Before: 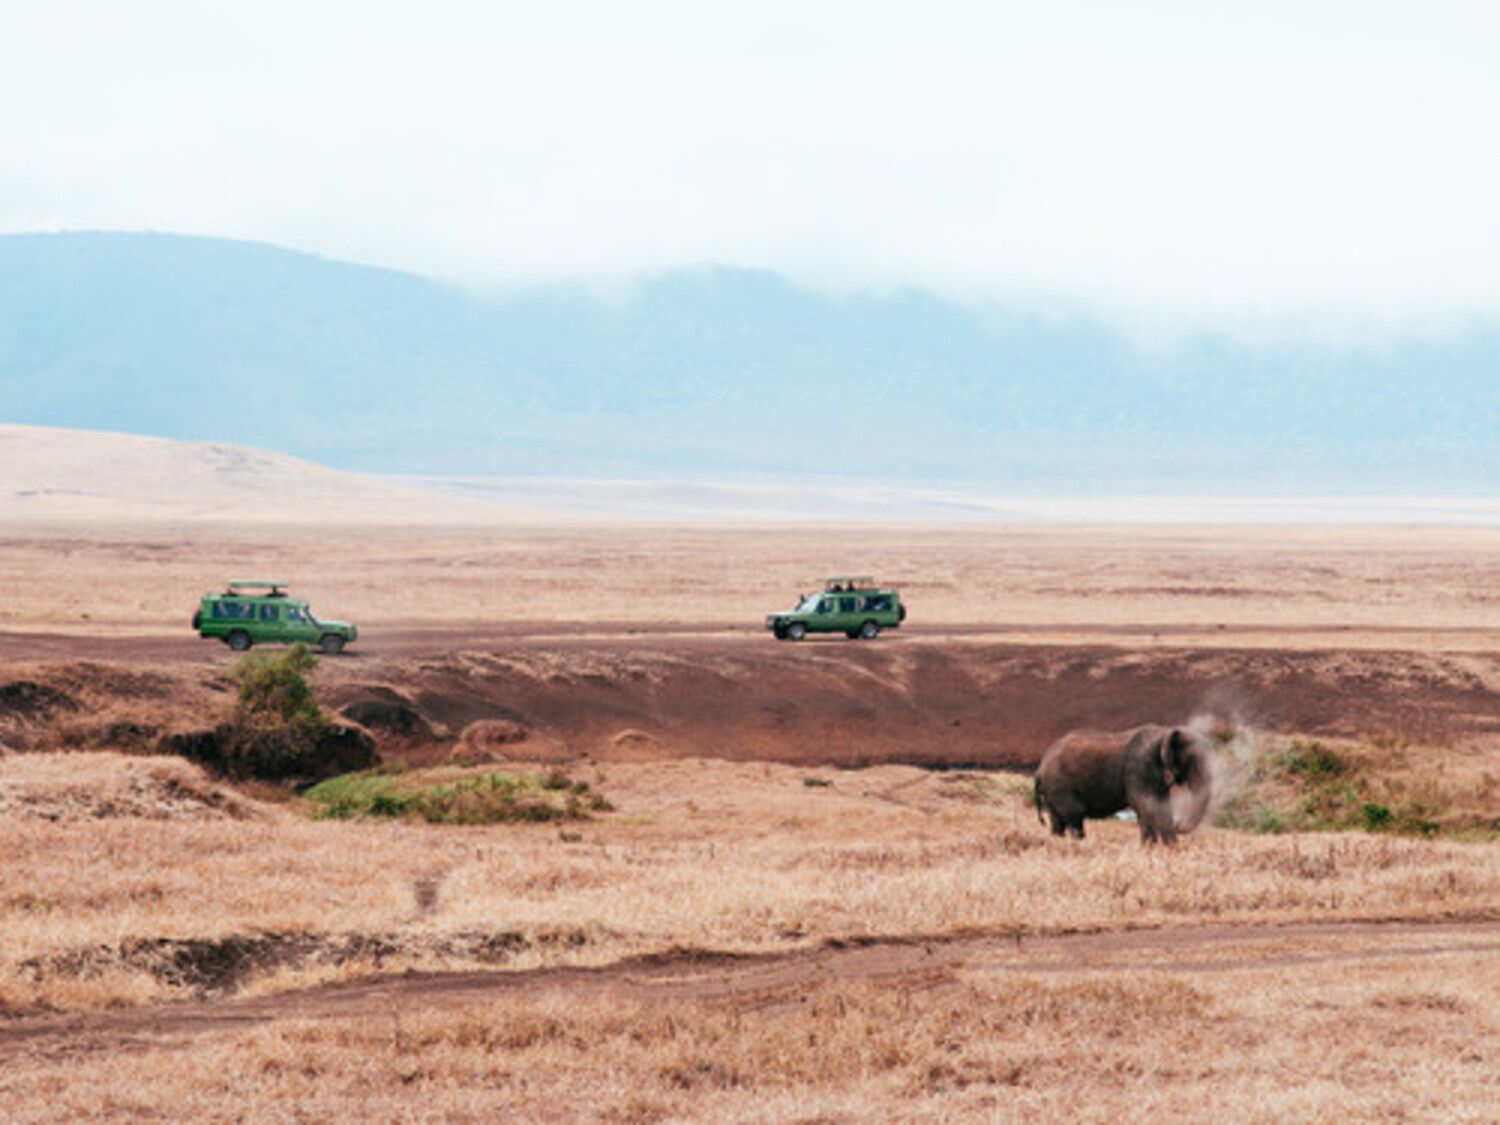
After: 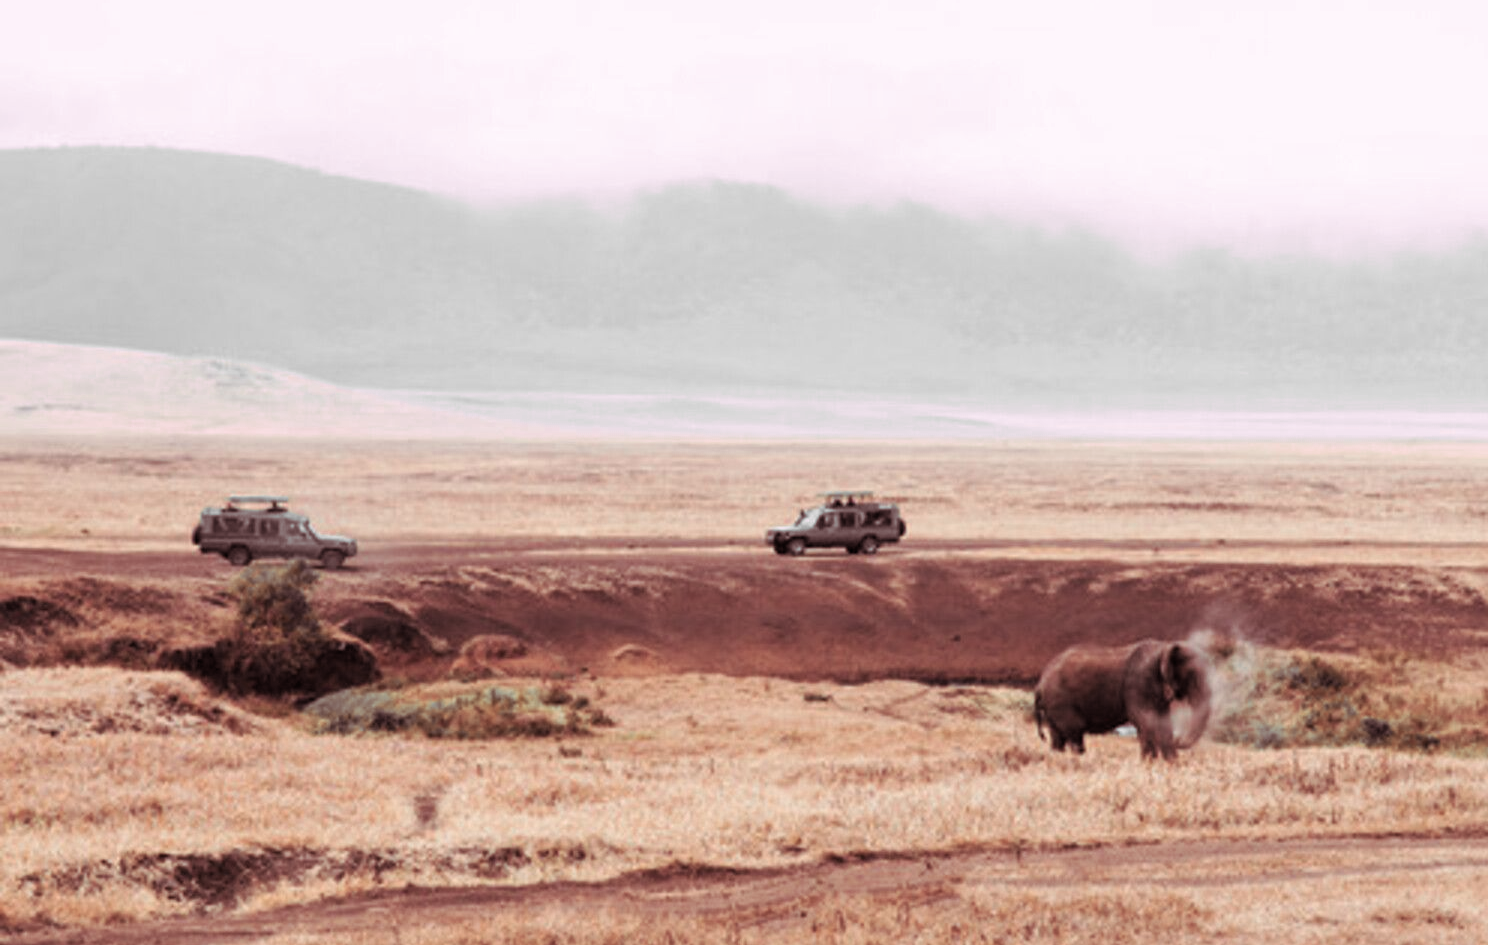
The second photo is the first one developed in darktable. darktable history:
split-toning: highlights › hue 298.8°, highlights › saturation 0.73, compress 41.76%
color zones: curves: ch0 [(0, 0.447) (0.184, 0.543) (0.323, 0.476) (0.429, 0.445) (0.571, 0.443) (0.714, 0.451) (0.857, 0.452) (1, 0.447)]; ch1 [(0, 0.464) (0.176, 0.46) (0.287, 0.177) (0.429, 0.002) (0.571, 0) (0.714, 0) (0.857, 0) (1, 0.464)], mix 20%
crop: top 7.625%, bottom 8.027%
